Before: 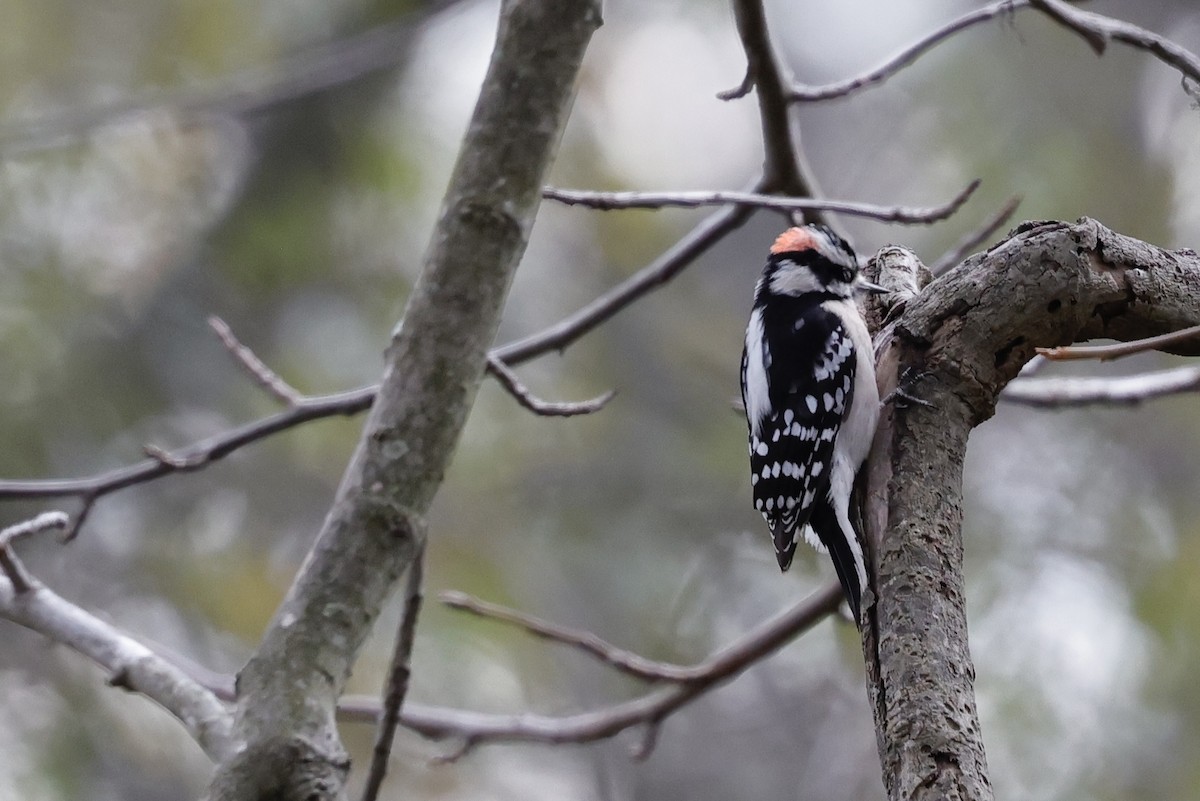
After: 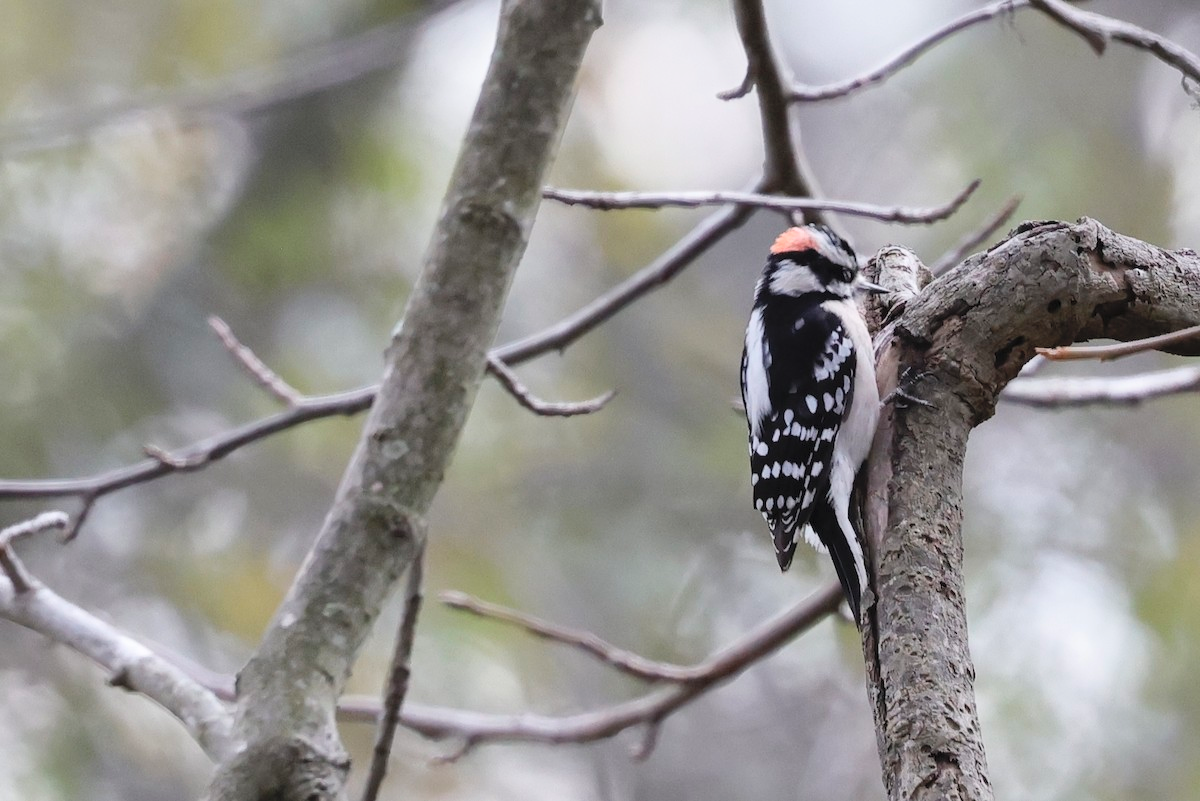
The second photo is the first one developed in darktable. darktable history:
contrast brightness saturation: contrast 0.137, brightness 0.206
